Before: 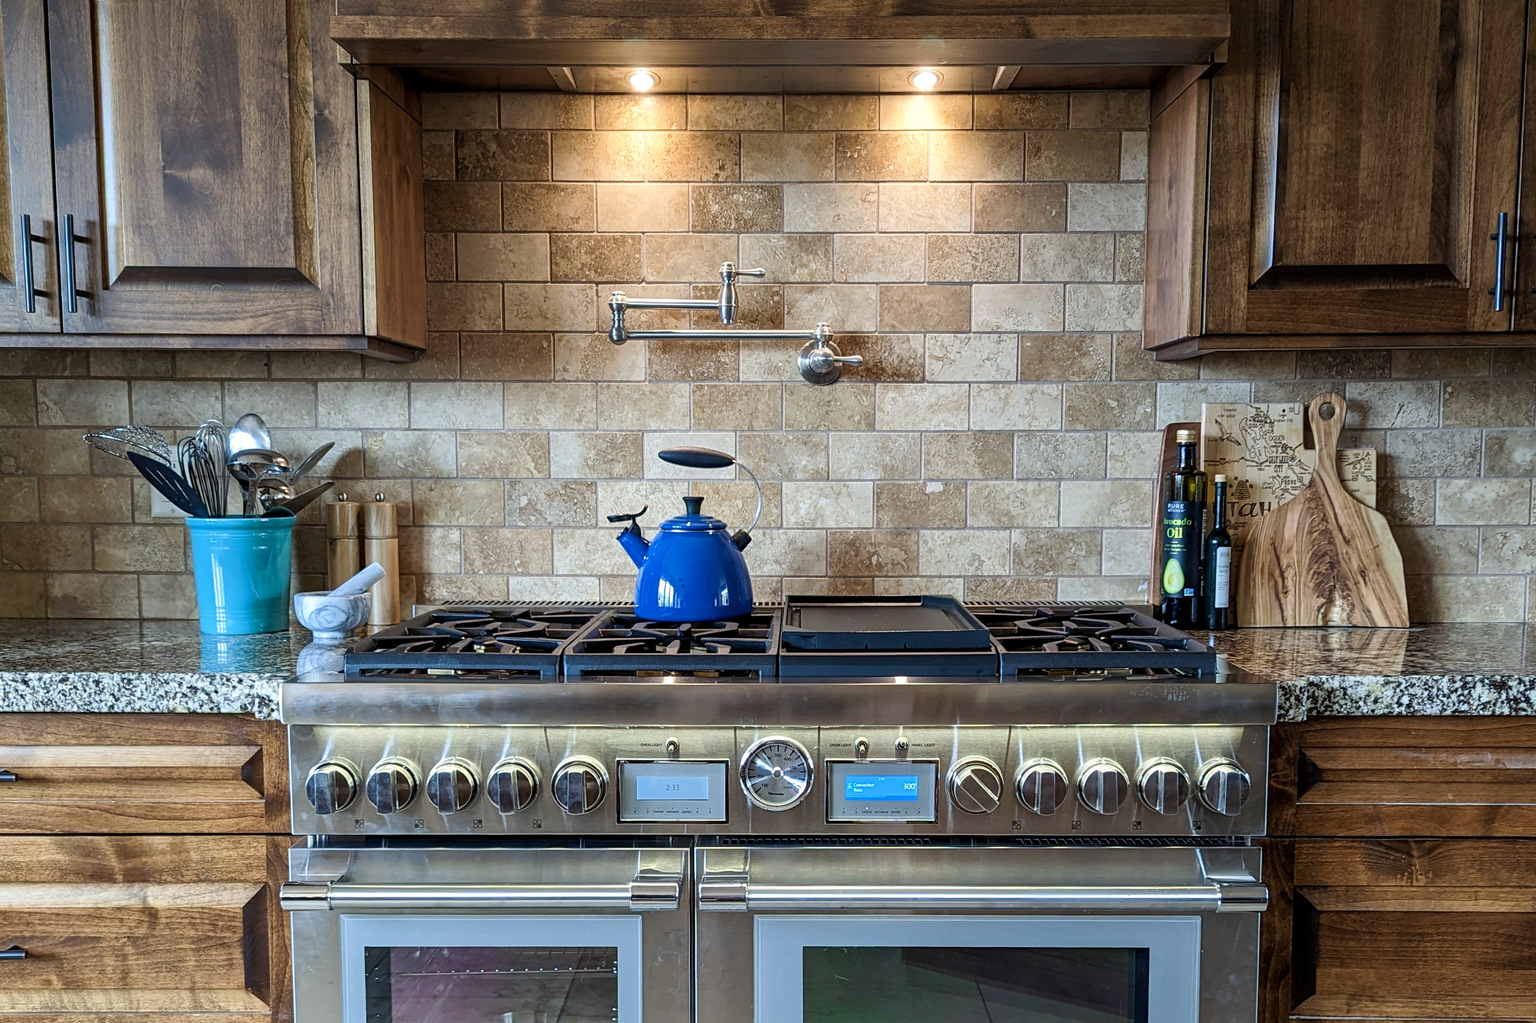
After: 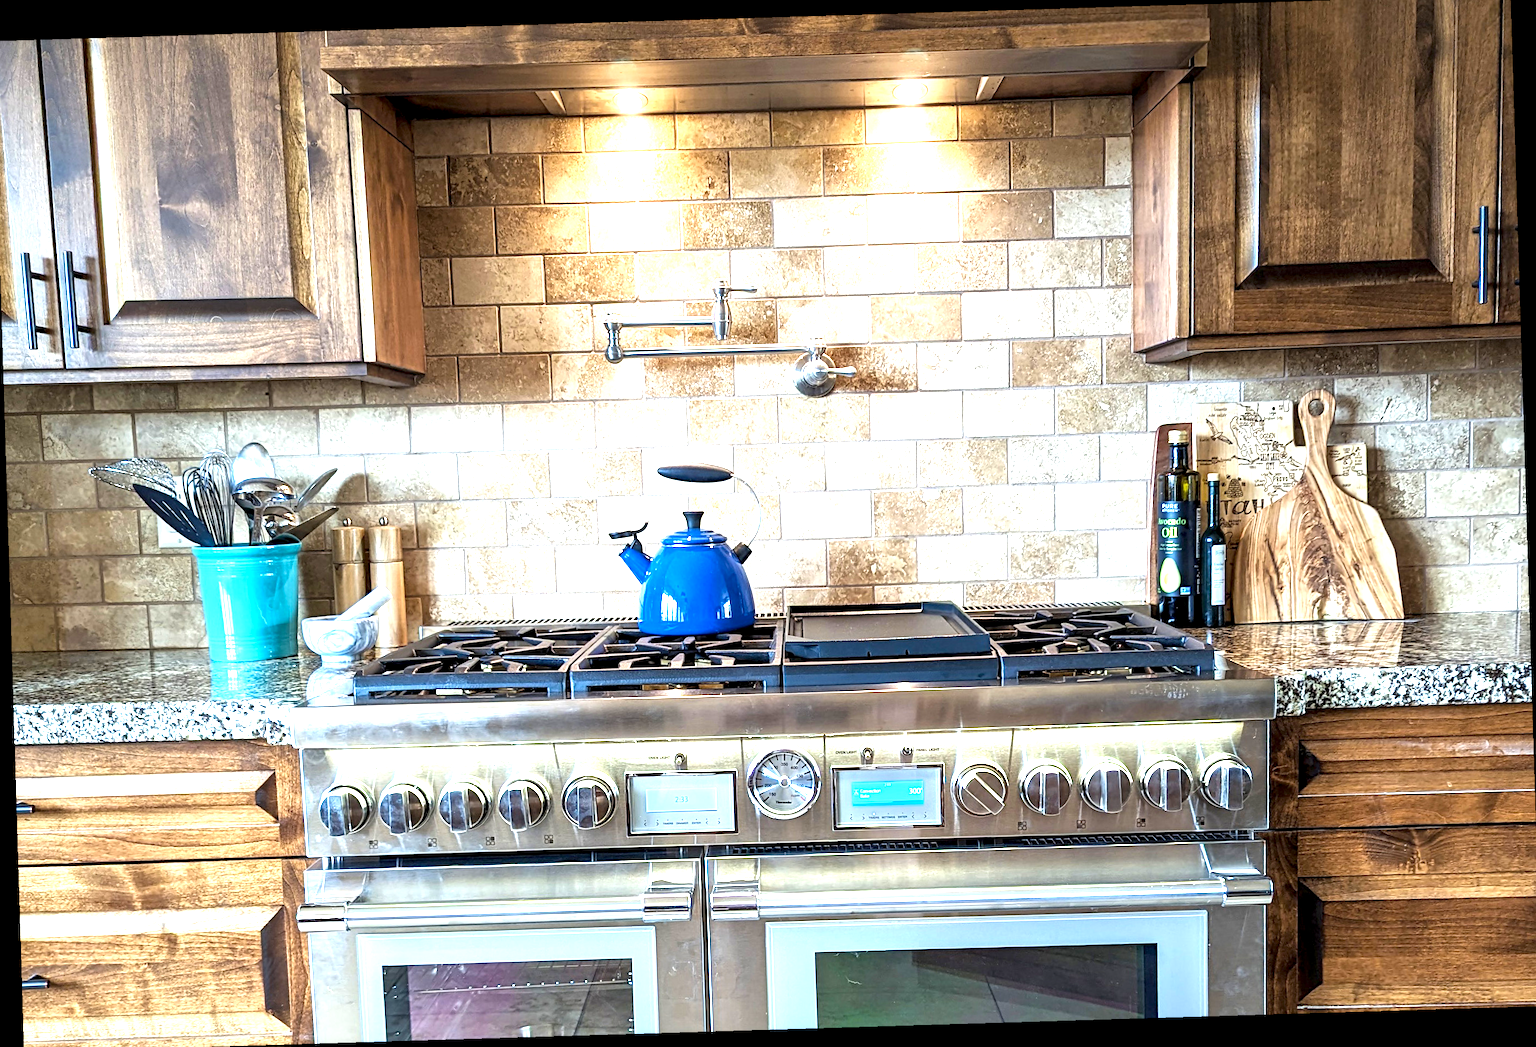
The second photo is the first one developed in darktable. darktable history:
local contrast: highlights 61%, shadows 106%, detail 107%, midtone range 0.529
exposure: black level correction 0, exposure 1.75 EV, compensate exposure bias true, compensate highlight preservation false
crop: left 0.434%, top 0.485%, right 0.244%, bottom 0.386%
rotate and perspective: rotation -1.75°, automatic cropping off
